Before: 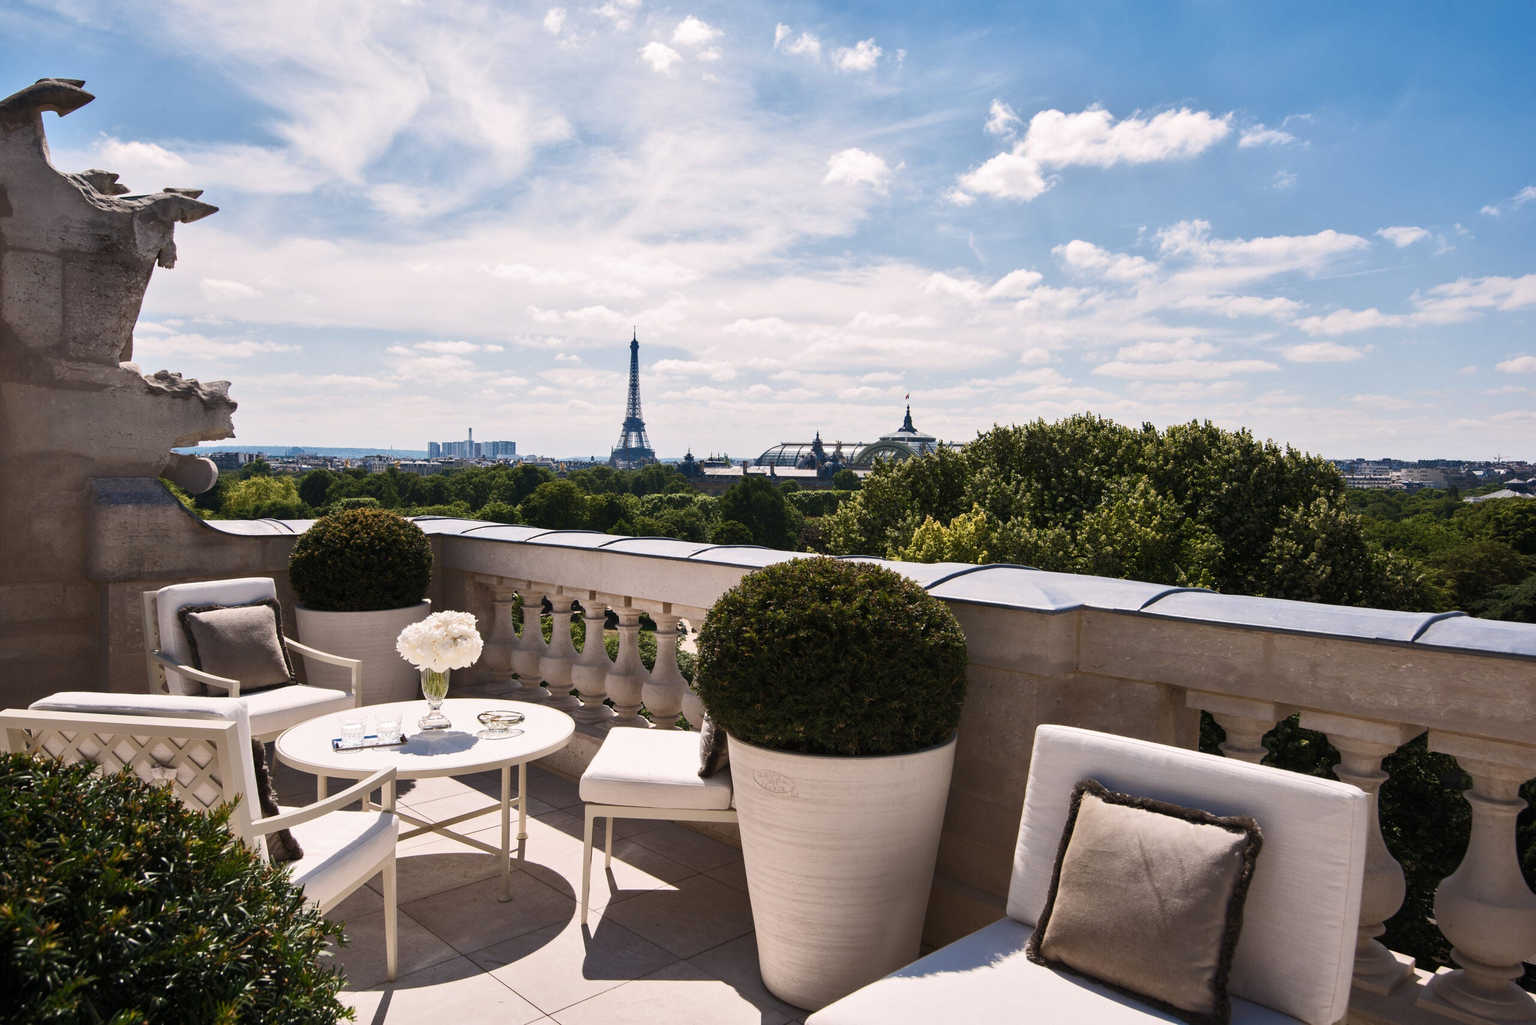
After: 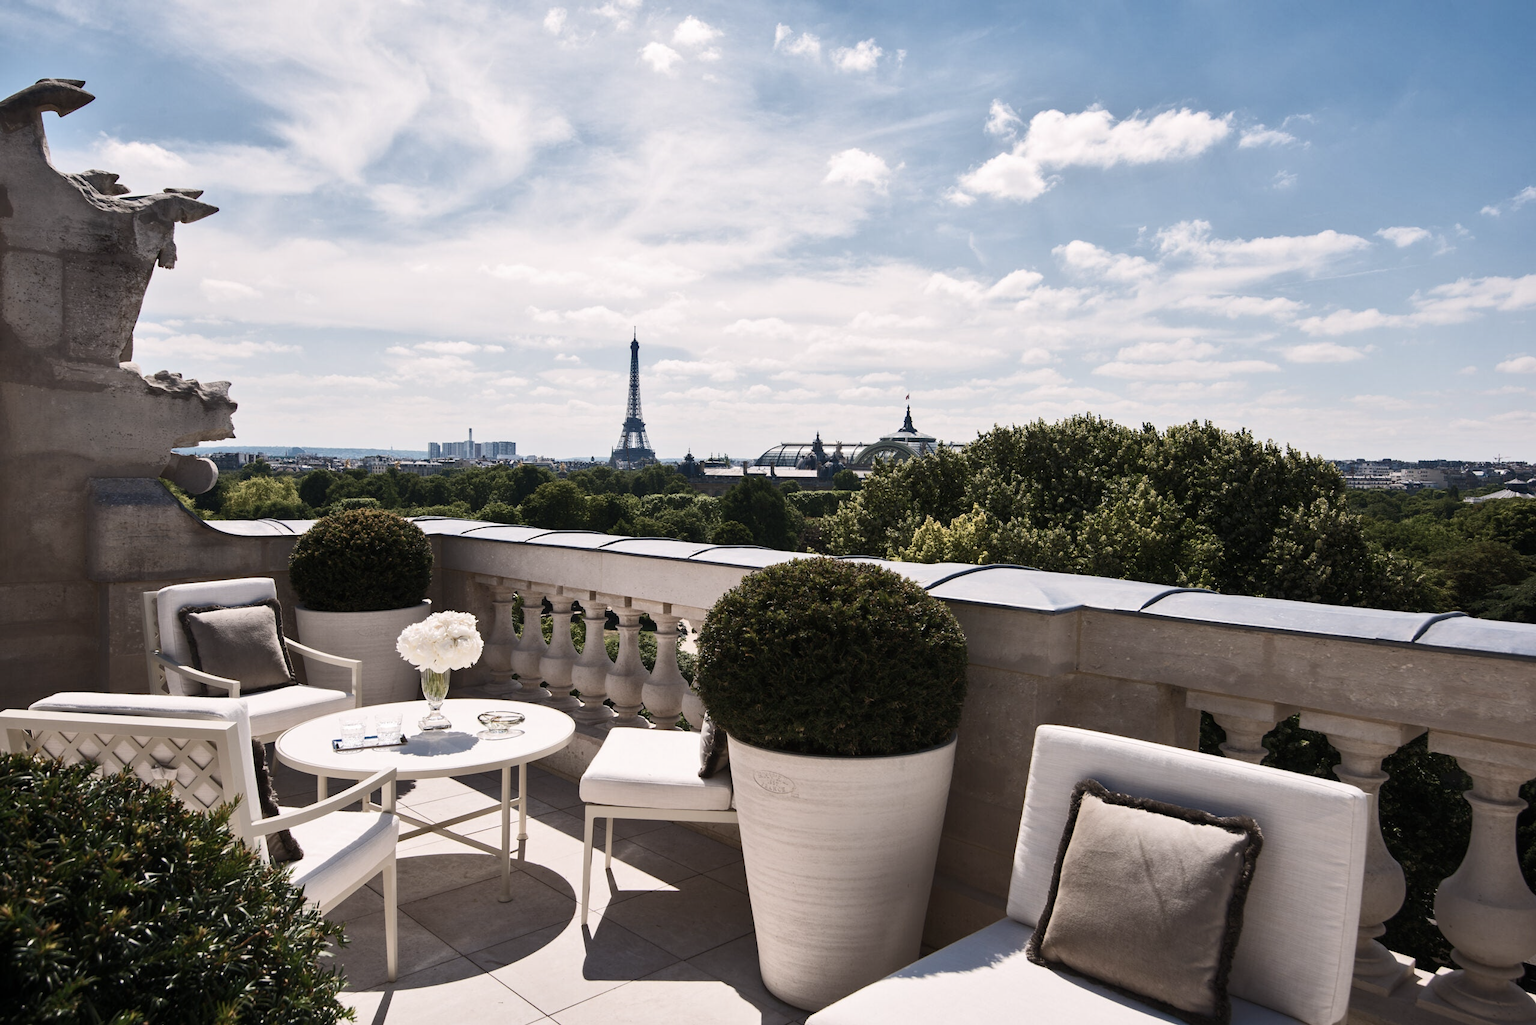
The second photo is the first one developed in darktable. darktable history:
contrast brightness saturation: contrast 0.099, saturation -0.295
